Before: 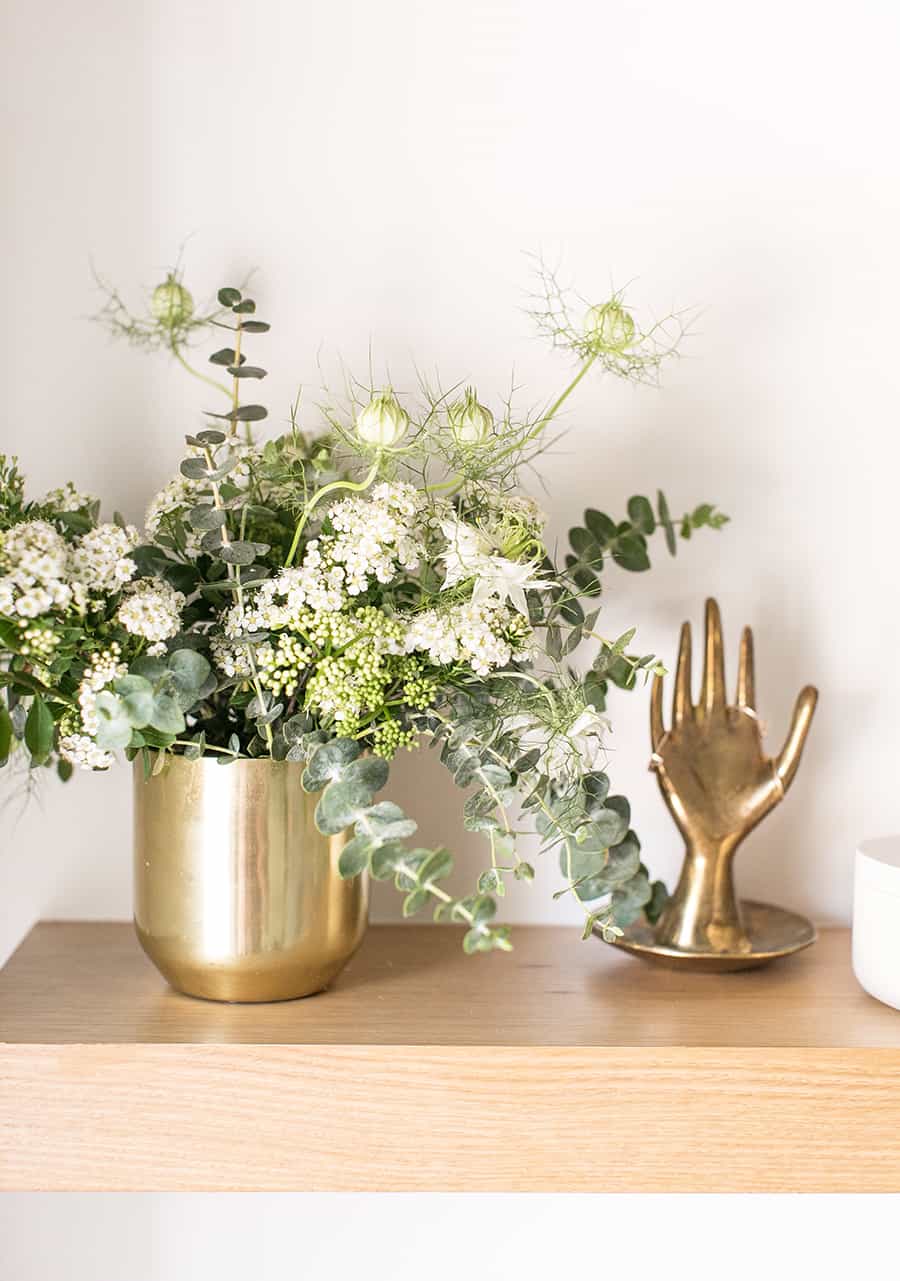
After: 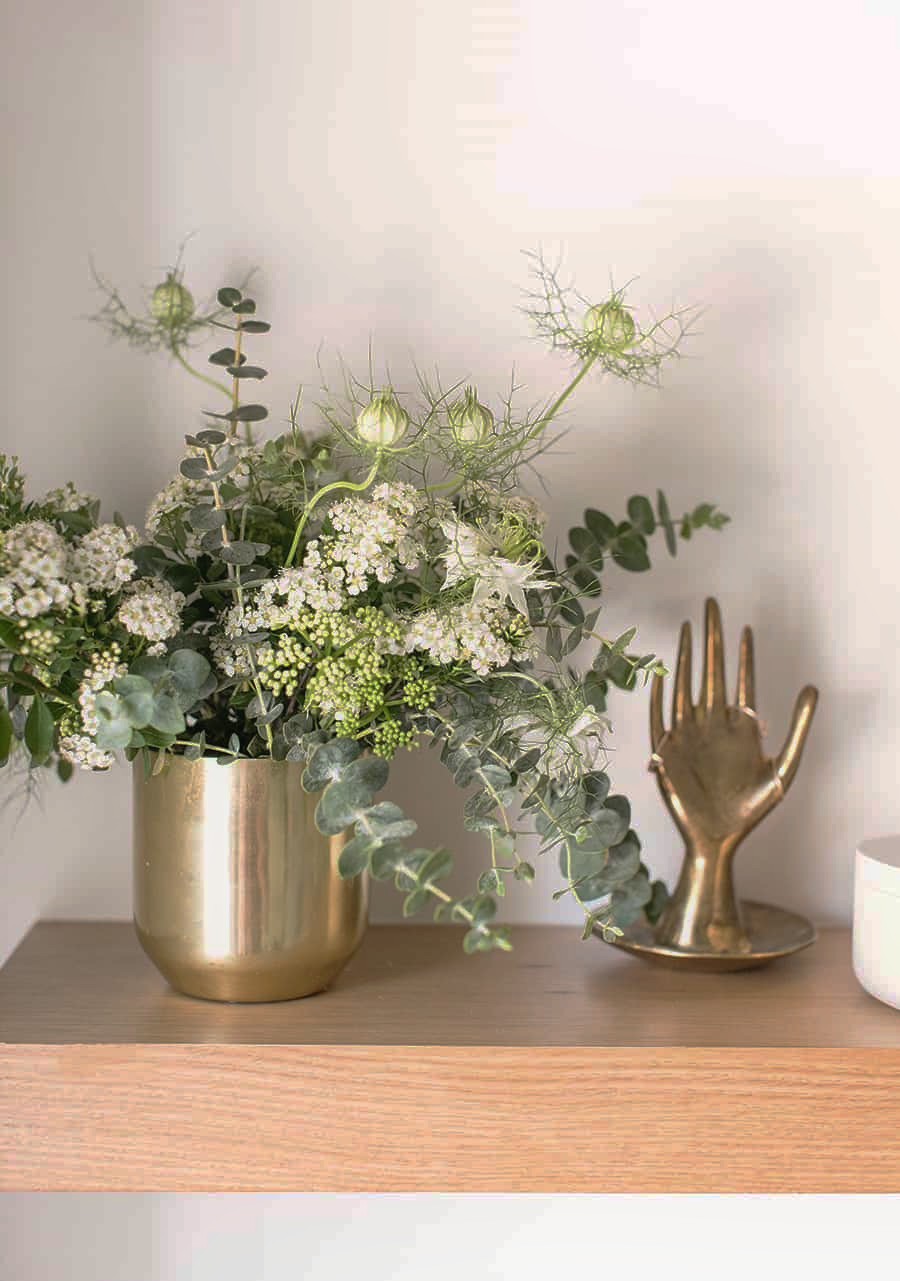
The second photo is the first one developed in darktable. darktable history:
base curve: curves: ch0 [(0, 0) (0.841, 0.609) (1, 1)], preserve colors none
contrast equalizer: octaves 7, y [[0.6 ×6], [0.55 ×6], [0 ×6], [0 ×6], [0 ×6]], mix -0.203
